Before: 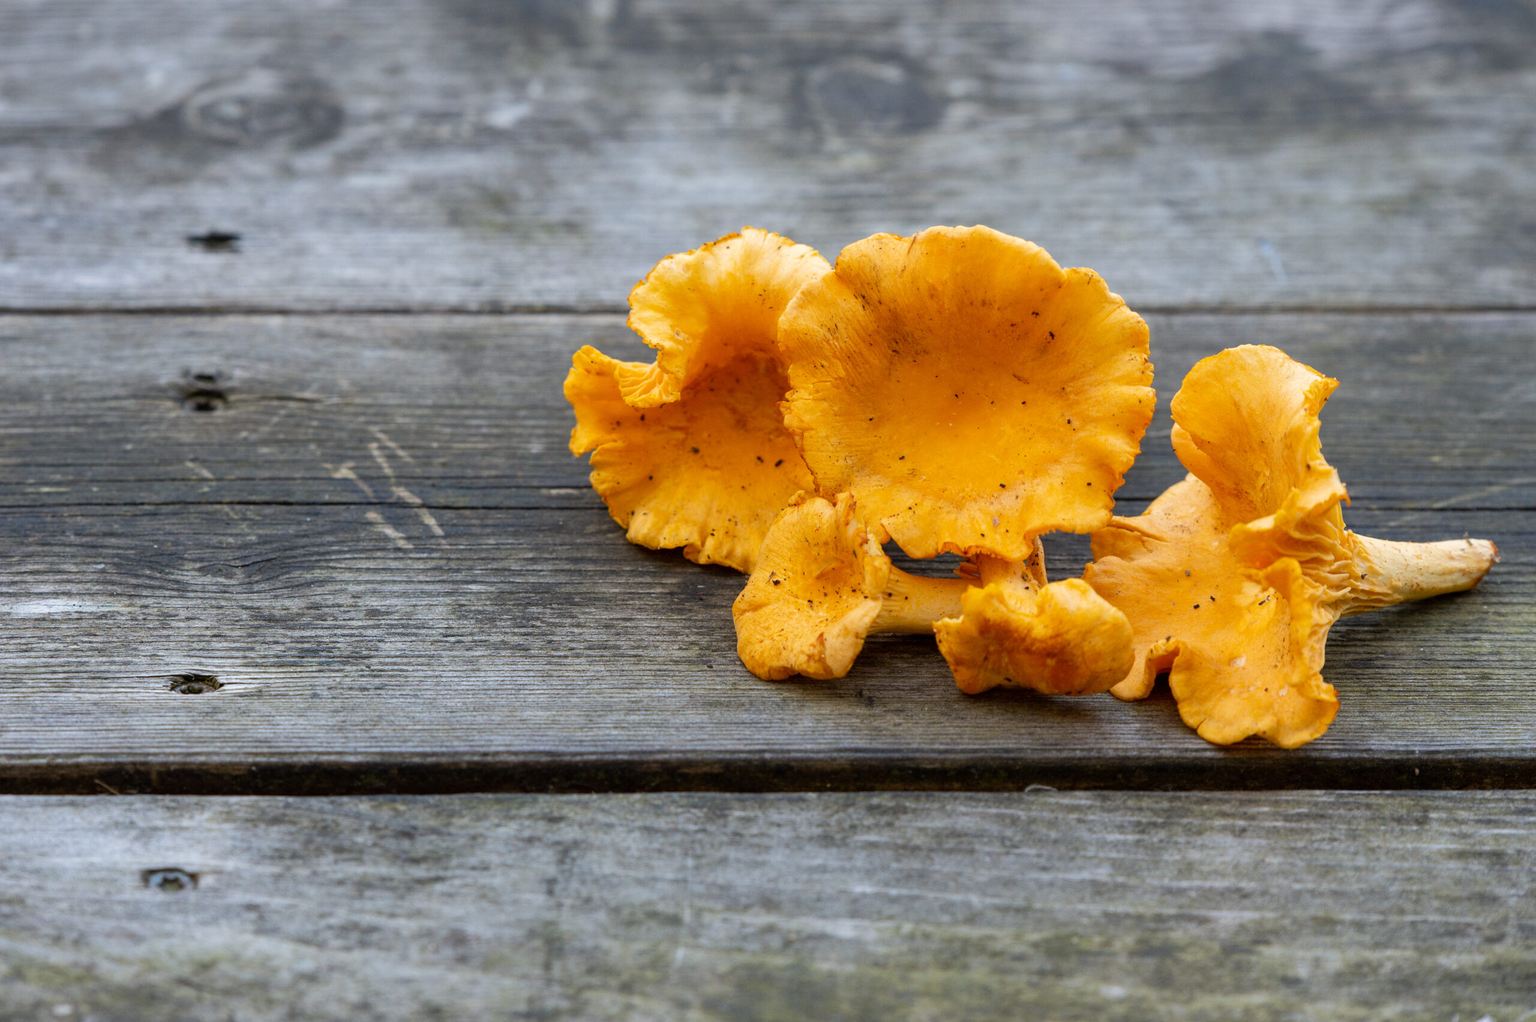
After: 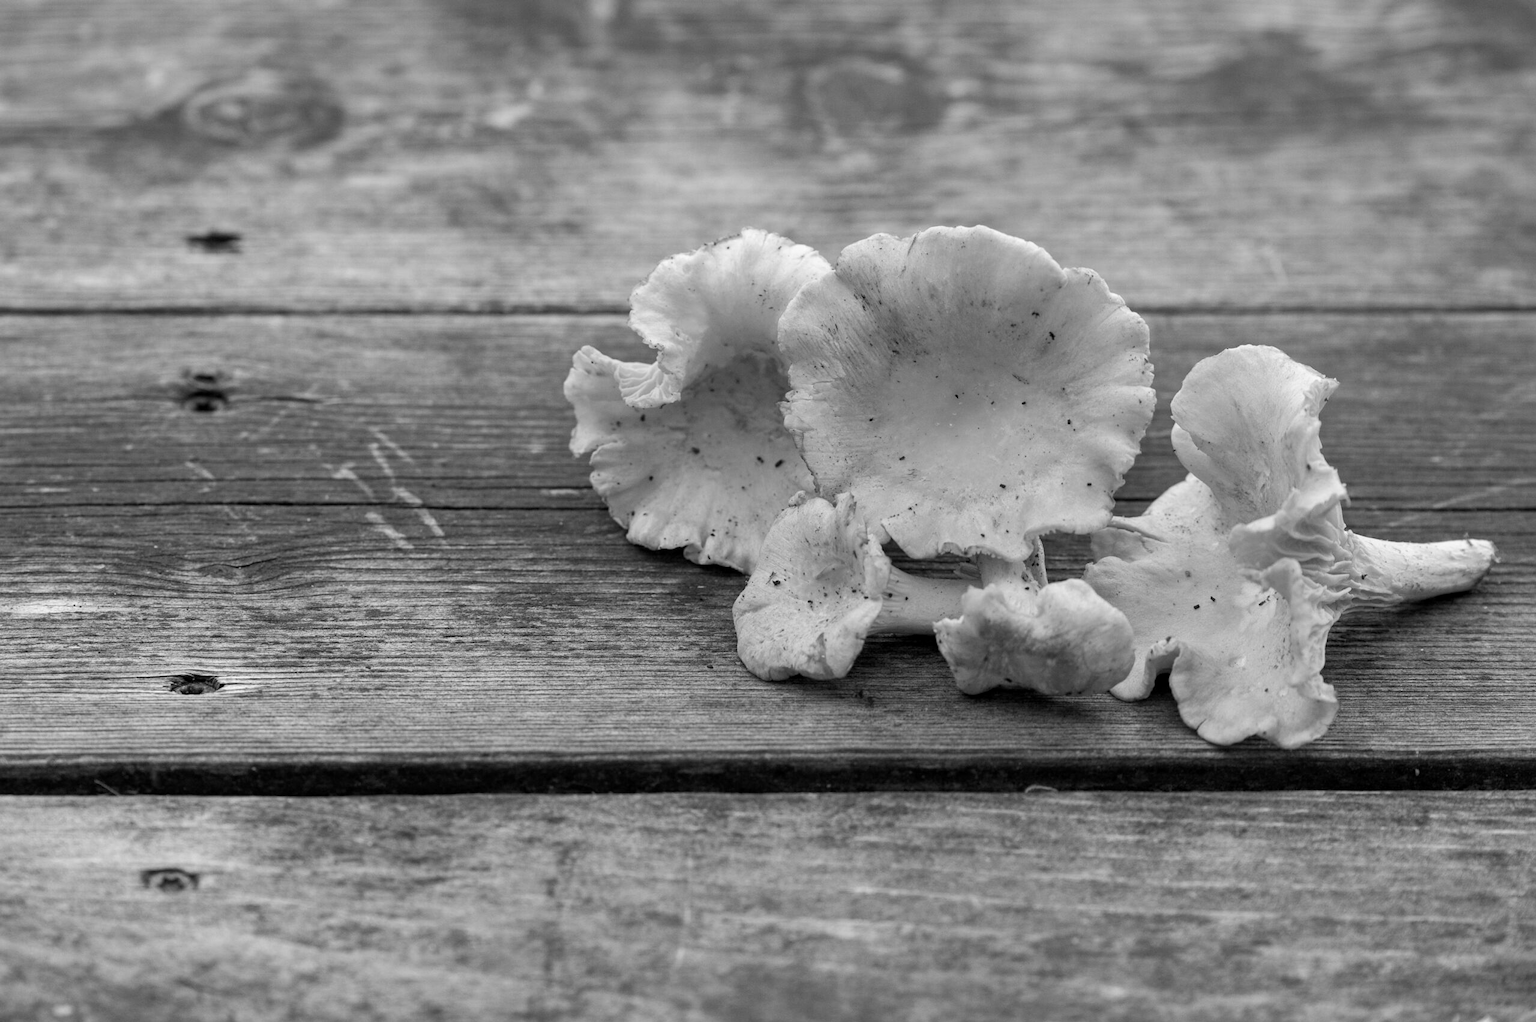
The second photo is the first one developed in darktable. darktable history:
monochrome: on, module defaults
local contrast: mode bilateral grid, contrast 28, coarseness 16, detail 115%, midtone range 0.2
